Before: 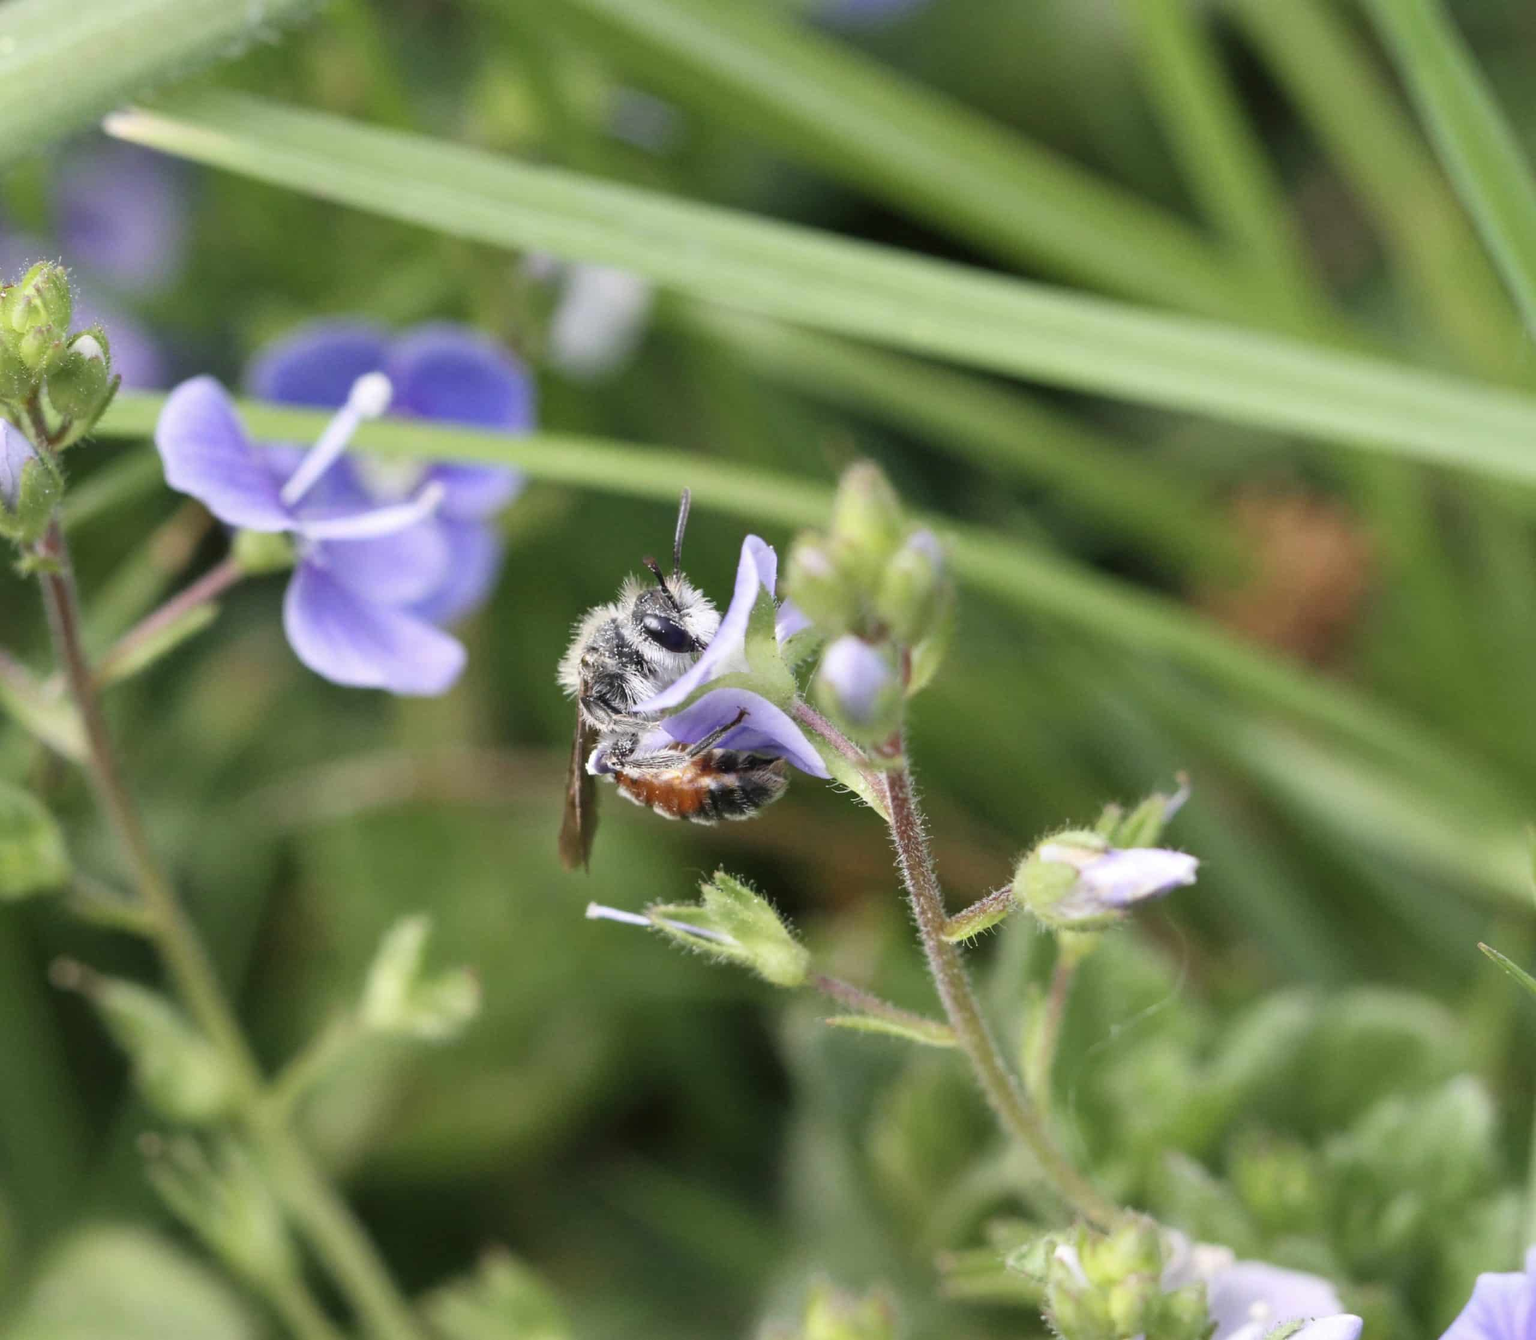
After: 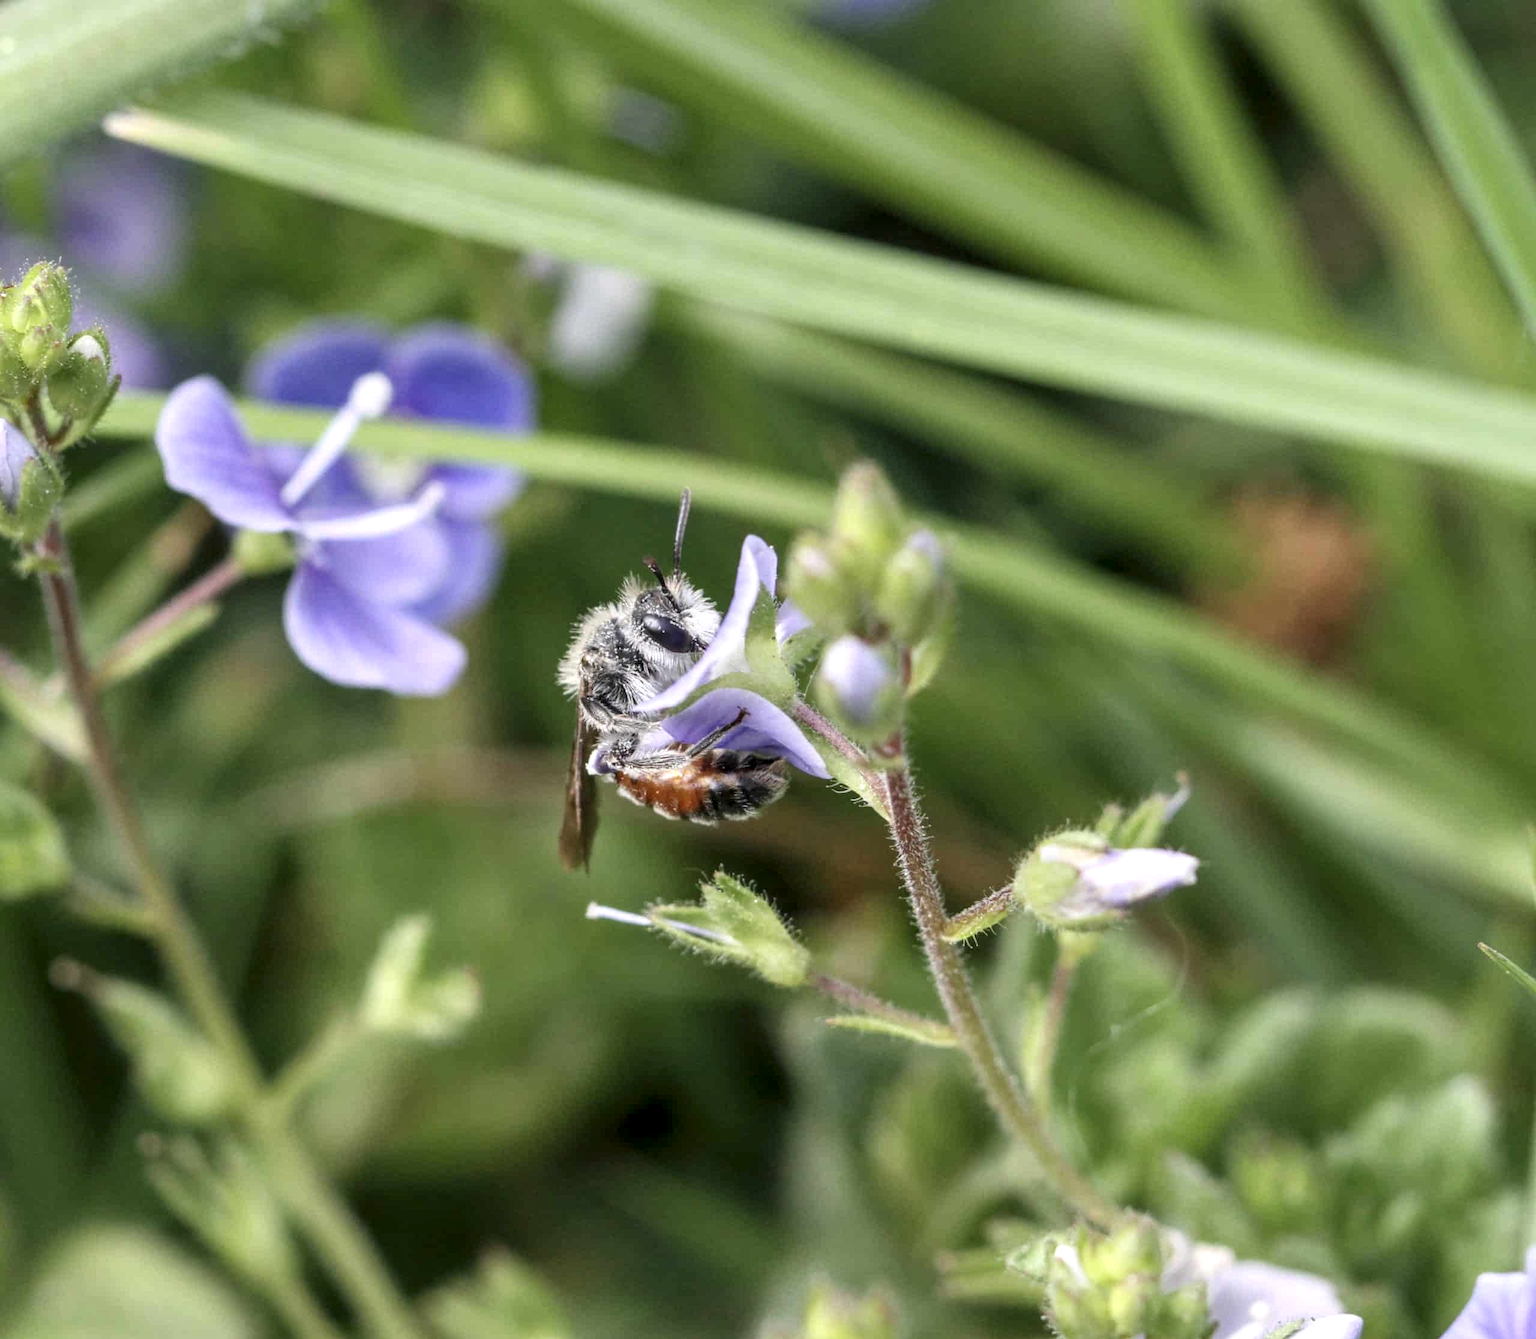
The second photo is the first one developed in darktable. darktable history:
local contrast: highlights 63%, detail 143%, midtone range 0.425
